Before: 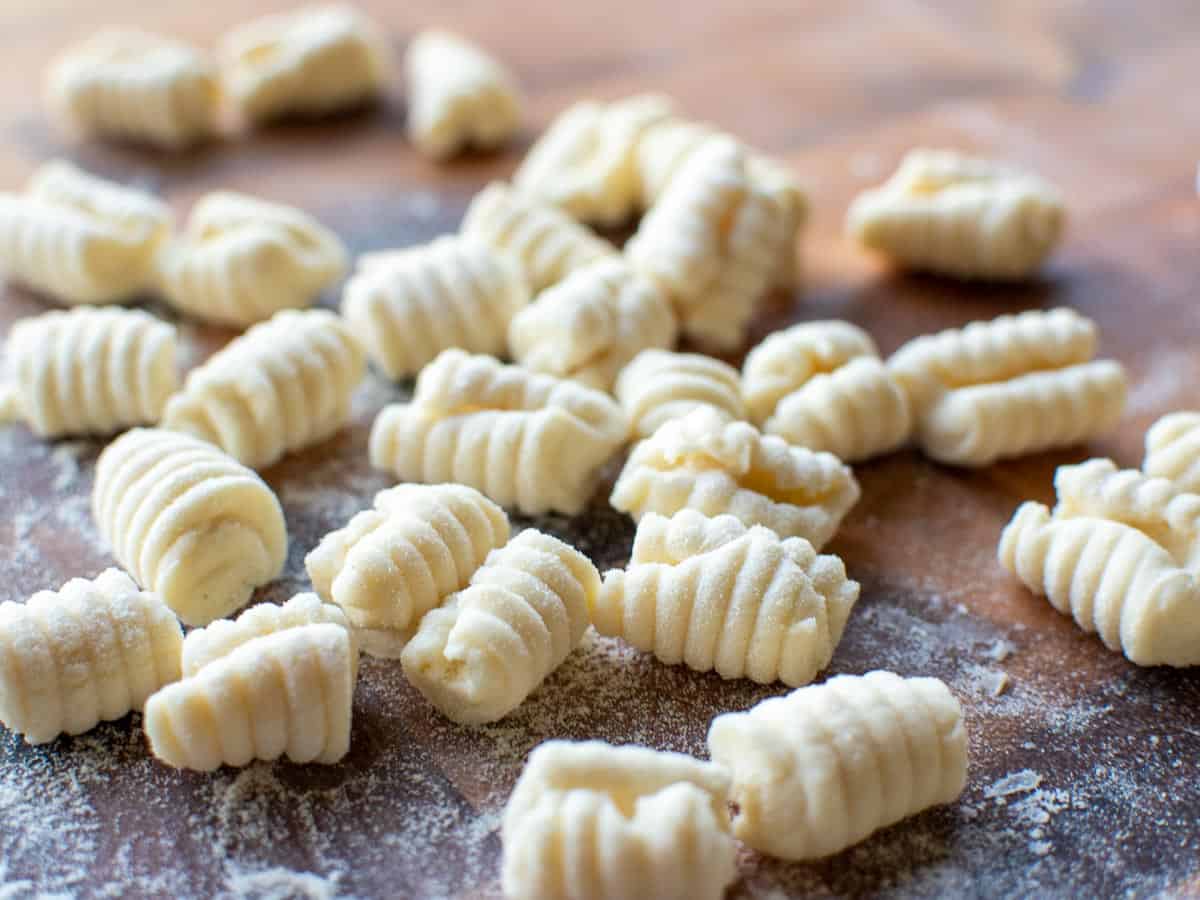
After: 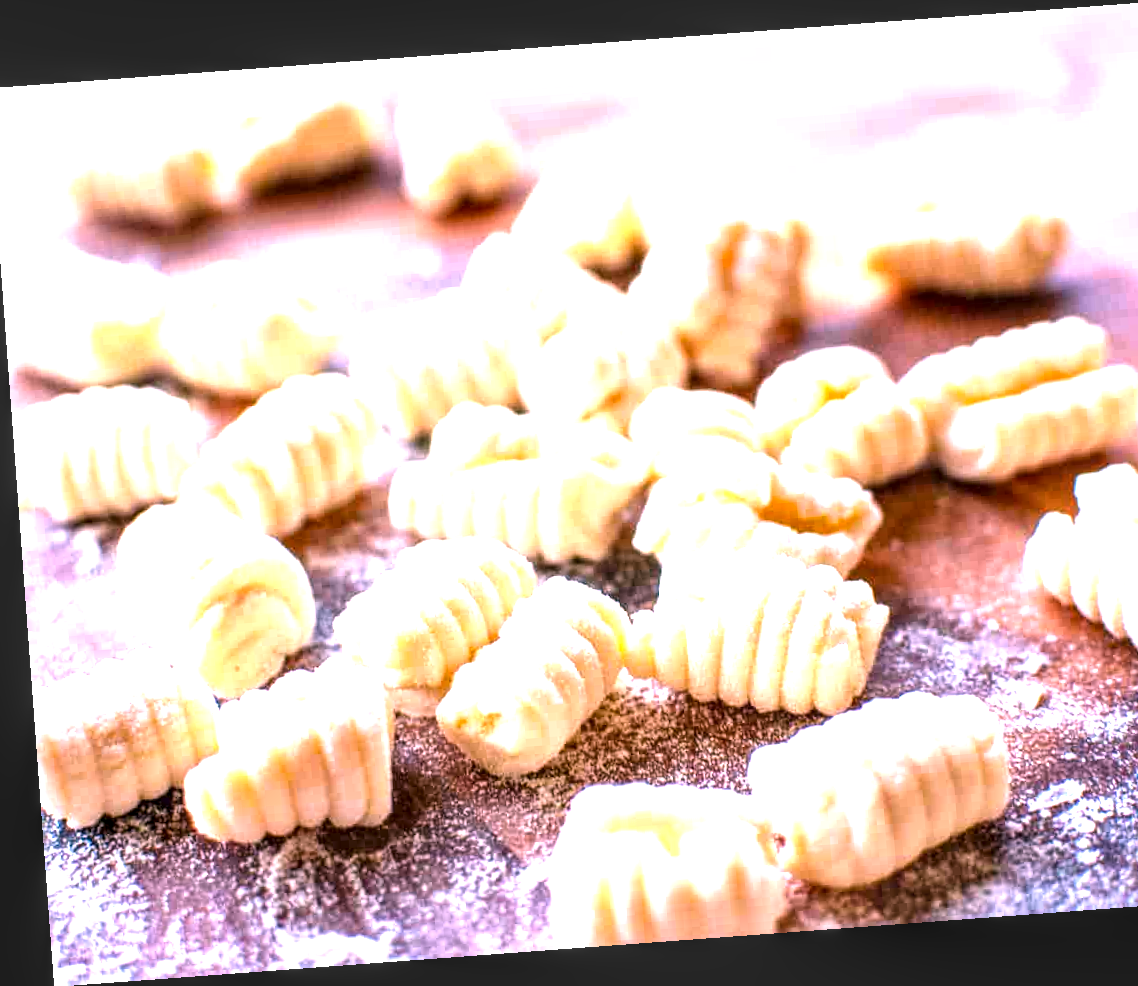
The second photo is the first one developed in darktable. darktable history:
local contrast: detail 160%
white balance: red 1.188, blue 1.11
crop and rotate: left 1.088%, right 8.807%
exposure: black level correction -0.002, exposure 1.35 EV, compensate highlight preservation false
rotate and perspective: rotation -4.25°, automatic cropping off
tone equalizer: on, module defaults
color balance rgb: linear chroma grading › global chroma 3.45%, perceptual saturation grading › global saturation 11.24%, perceptual brilliance grading › global brilliance 3.04%, global vibrance 2.8%
